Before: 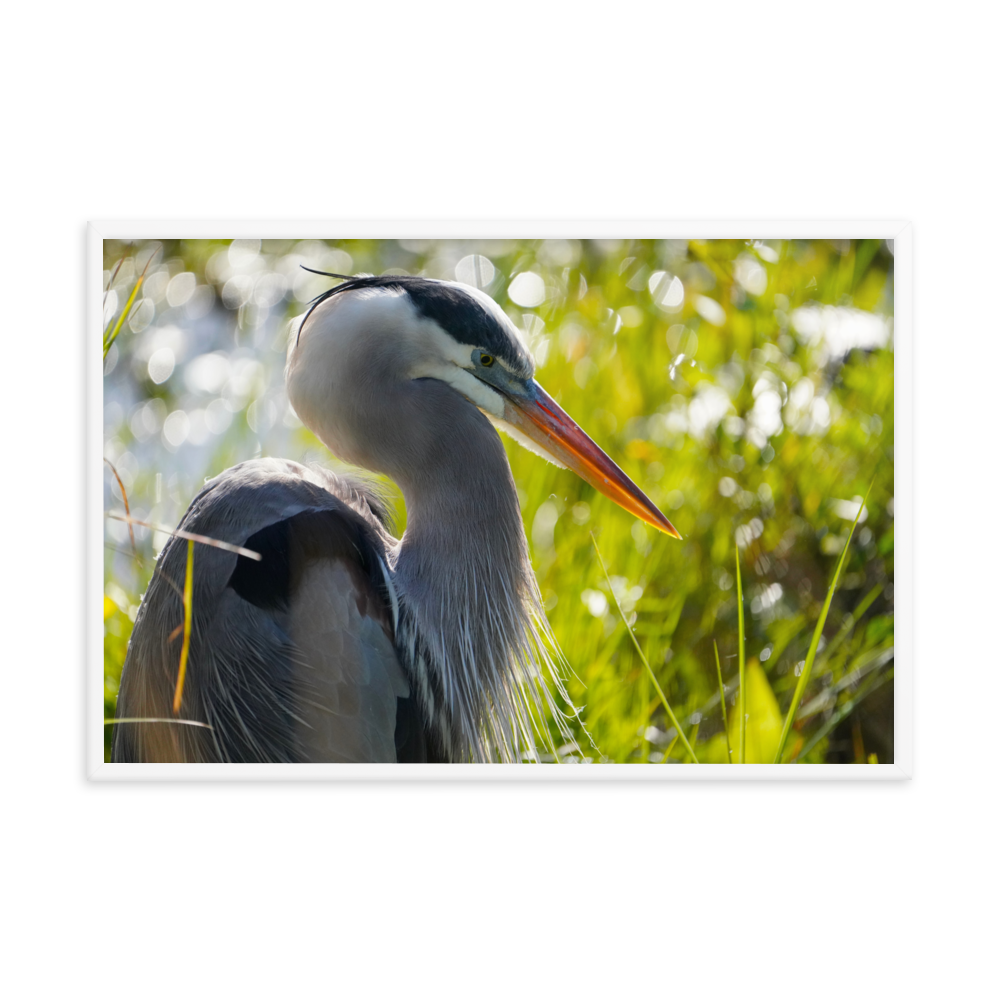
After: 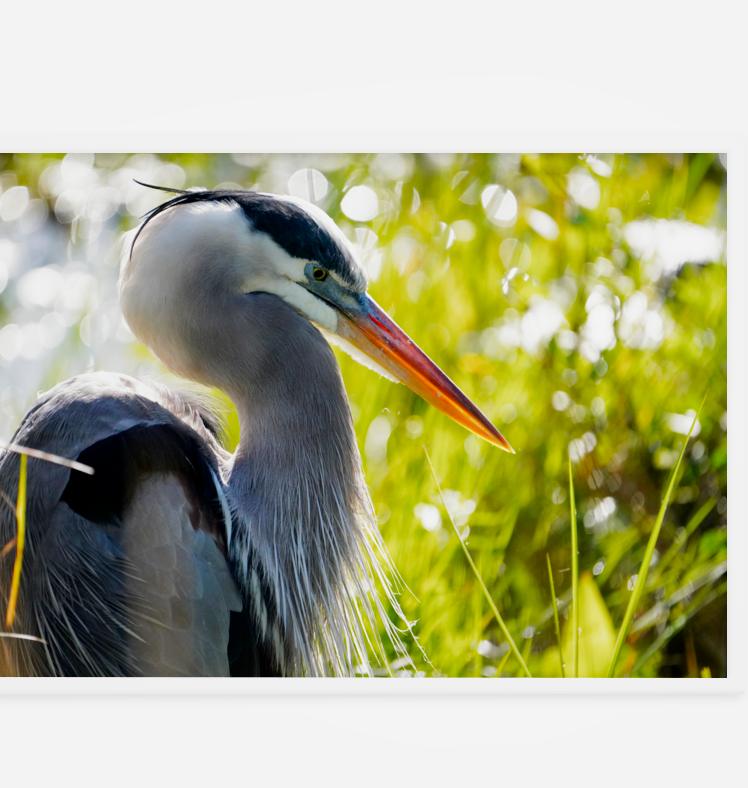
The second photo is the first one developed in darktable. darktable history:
crop: left 16.768%, top 8.653%, right 8.362%, bottom 12.485%
shadows and highlights: shadows -20, white point adjustment -2, highlights -35
filmic rgb: middle gray luminance 12.74%, black relative exposure -10.13 EV, white relative exposure 3.47 EV, threshold 6 EV, target black luminance 0%, hardness 5.74, latitude 44.69%, contrast 1.221, highlights saturation mix 5%, shadows ↔ highlights balance 26.78%, add noise in highlights 0, preserve chrominance no, color science v3 (2019), use custom middle-gray values true, iterations of high-quality reconstruction 0, contrast in highlights soft, enable highlight reconstruction true
